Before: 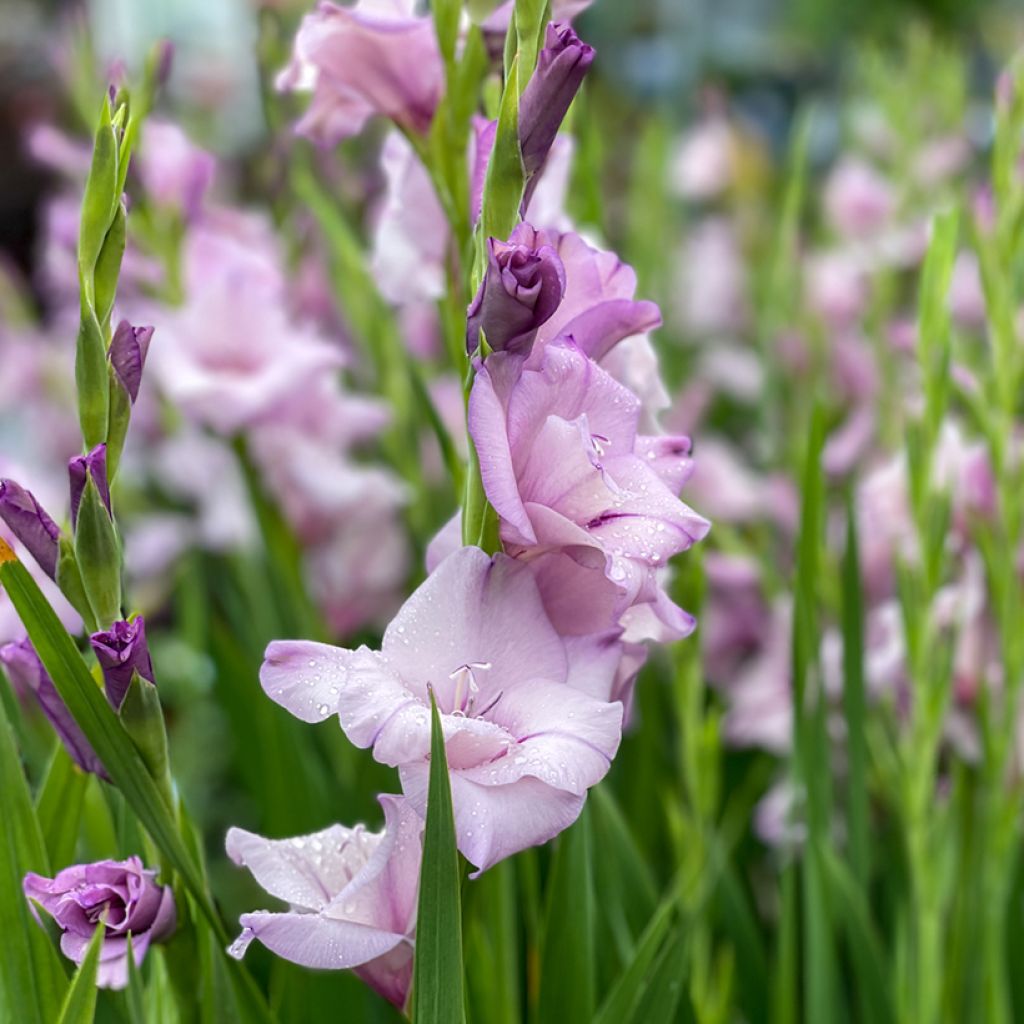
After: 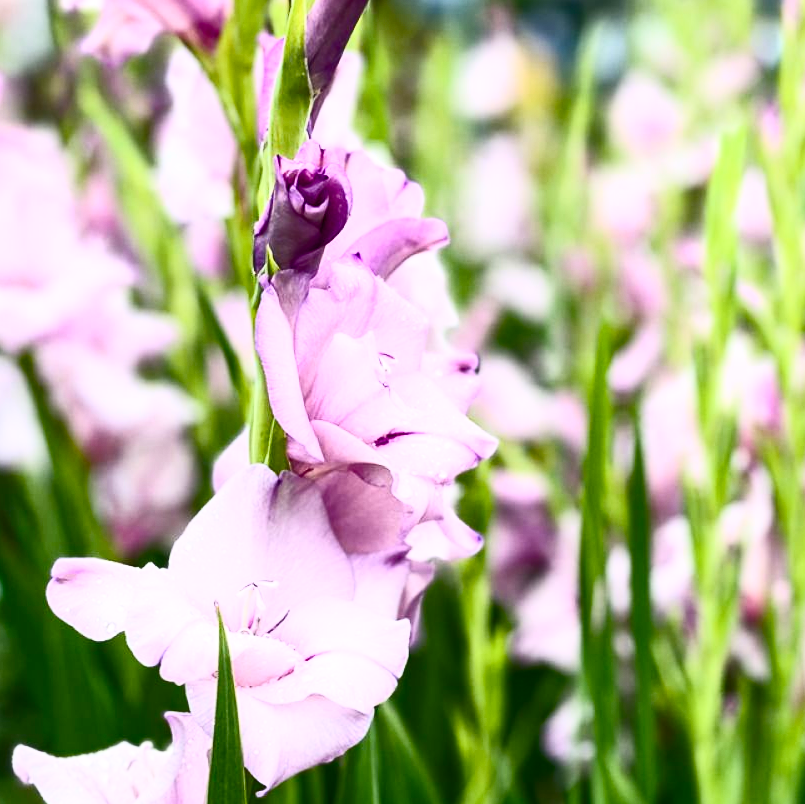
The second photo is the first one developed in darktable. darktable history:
crop and rotate: left 20.893%, top 8.083%, right 0.491%, bottom 13.382%
local contrast: mode bilateral grid, contrast 9, coarseness 25, detail 111%, midtone range 0.2
contrast brightness saturation: contrast 0.616, brightness 0.343, saturation 0.137
color balance rgb: highlights gain › chroma 0.179%, highlights gain › hue 331.97°, perceptual saturation grading › global saturation 20%, perceptual saturation grading › highlights -24.998%, perceptual saturation grading › shadows 25.884%
